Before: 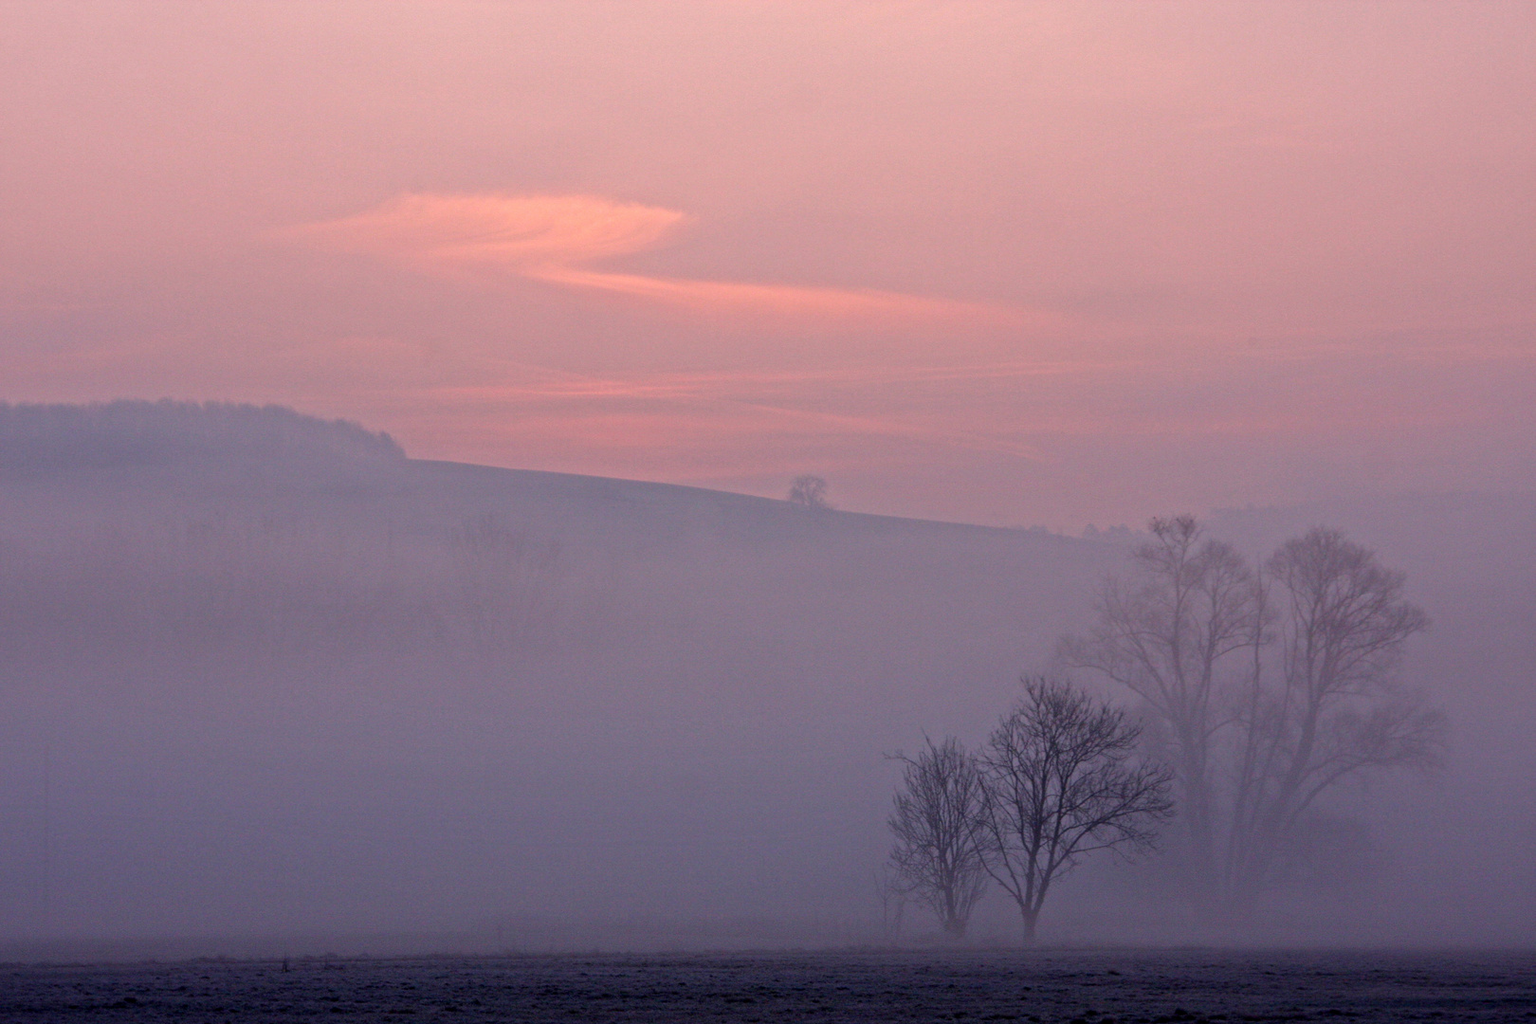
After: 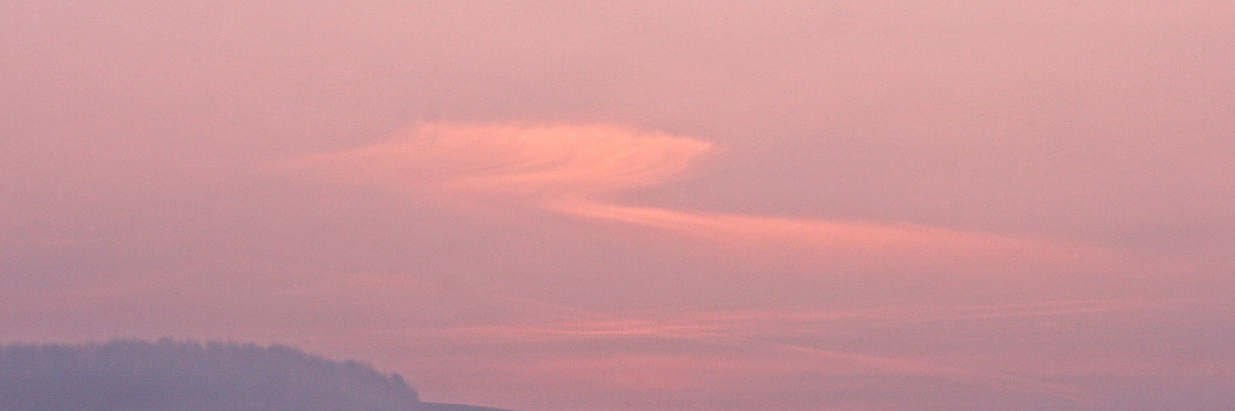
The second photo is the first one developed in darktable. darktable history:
crop: left 0.579%, top 7.627%, right 23.167%, bottom 54.275%
sharpen: on, module defaults
